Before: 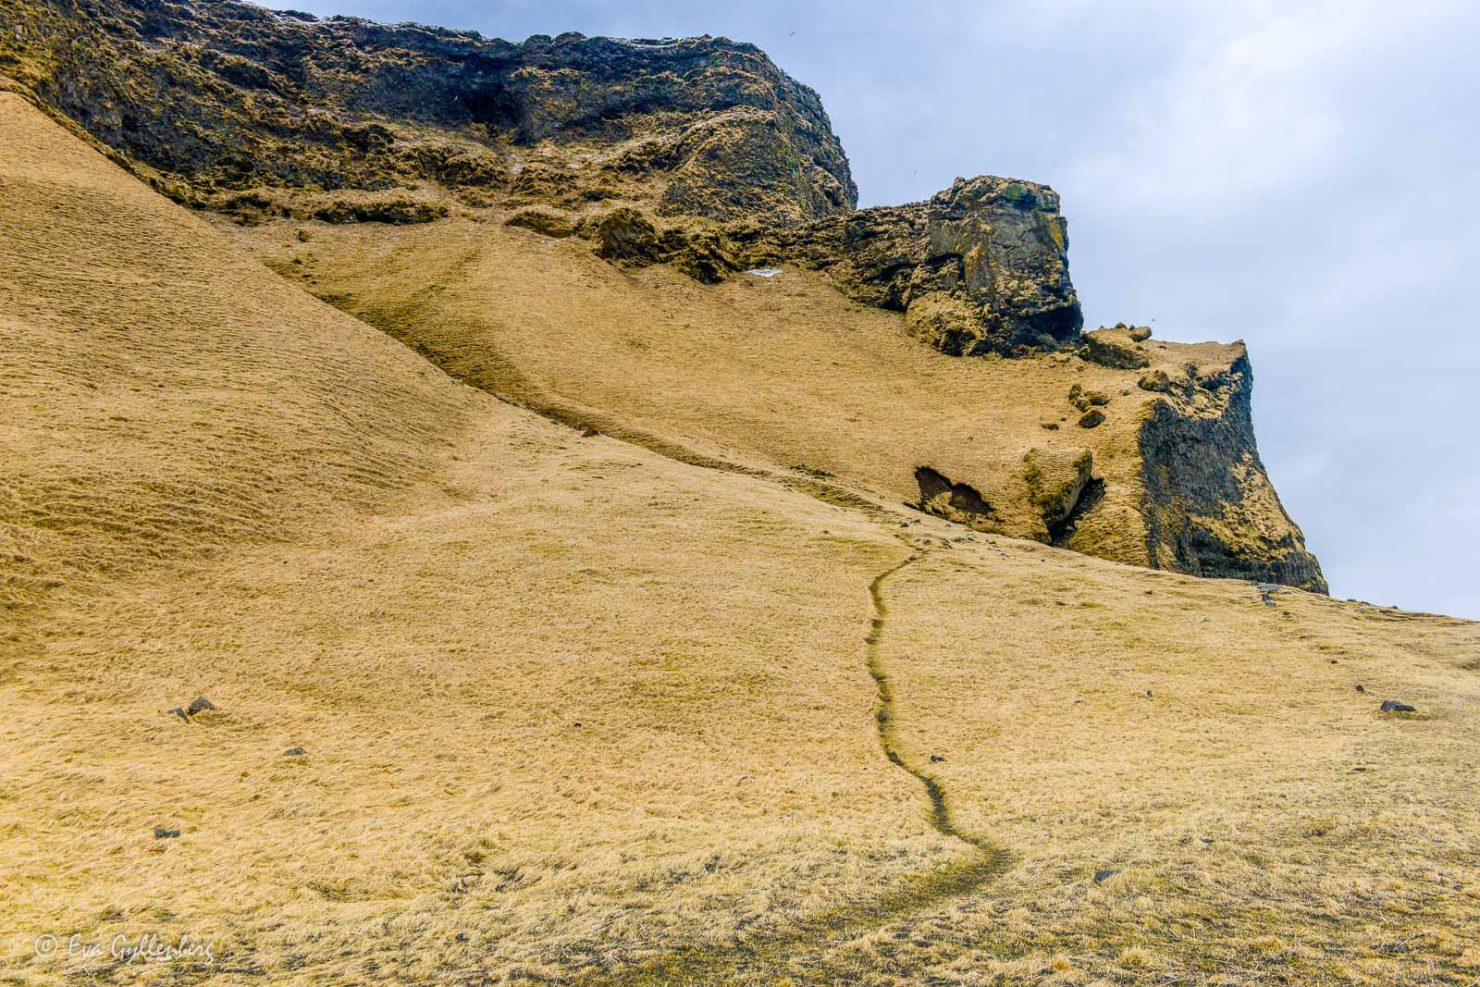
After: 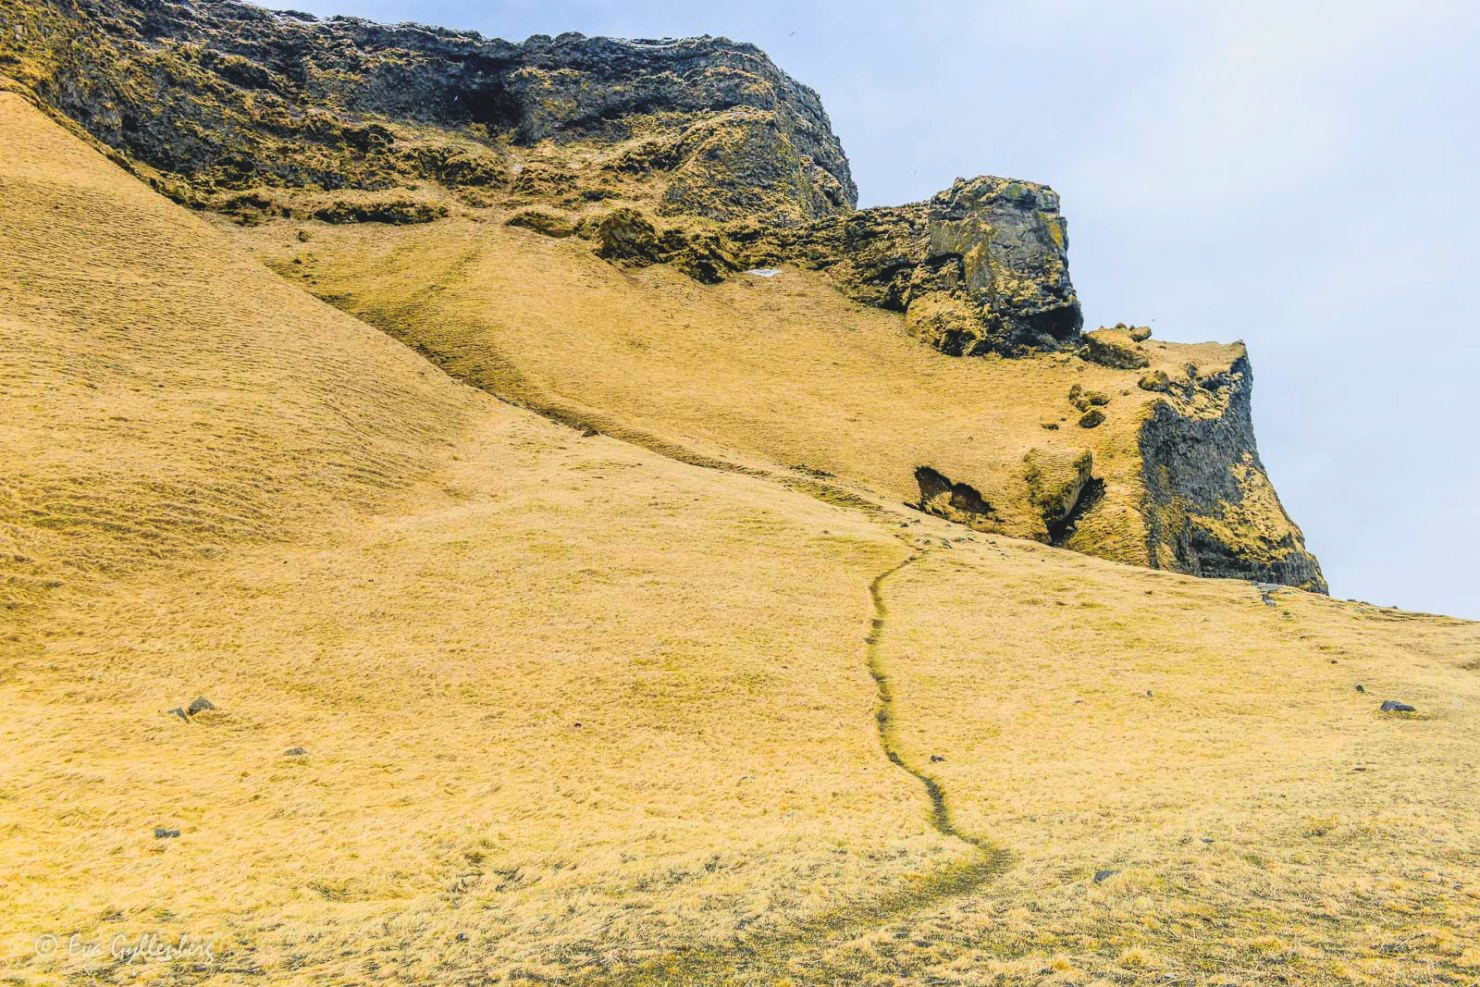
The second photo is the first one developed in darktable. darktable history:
tone curve: curves: ch0 [(0, 0.013) (0.129, 0.1) (0.291, 0.375) (0.46, 0.576) (0.667, 0.78) (0.851, 0.903) (0.997, 0.951)]; ch1 [(0, 0) (0.353, 0.344) (0.45, 0.46) (0.498, 0.495) (0.528, 0.531) (0.563, 0.566) (0.592, 0.609) (0.657, 0.672) (1, 1)]; ch2 [(0, 0) (0.333, 0.346) (0.375, 0.375) (0.427, 0.44) (0.5, 0.501) (0.505, 0.505) (0.544, 0.573) (0.576, 0.615) (0.612, 0.644) (0.66, 0.715) (1, 1)], color space Lab, independent channels, preserve colors none
exposure: black level correction -0.015, exposure -0.125 EV, compensate highlight preservation false
